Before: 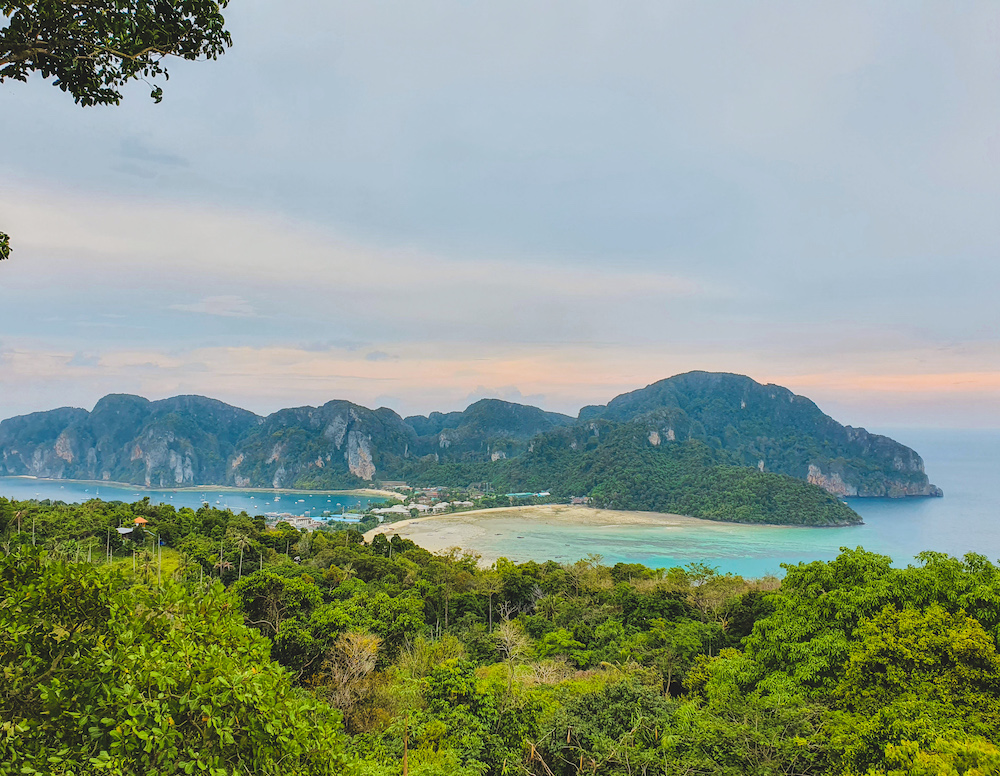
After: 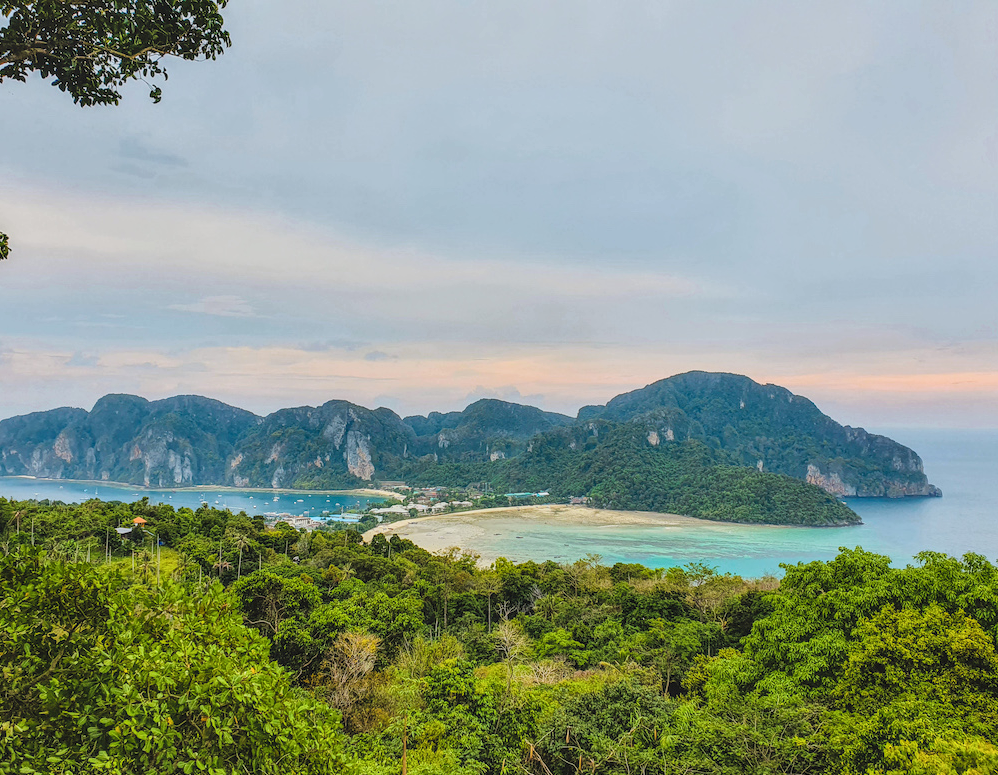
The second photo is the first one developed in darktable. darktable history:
local contrast: on, module defaults
crop: left 0.186%
exposure: exposure -0.002 EV, compensate highlight preservation false
